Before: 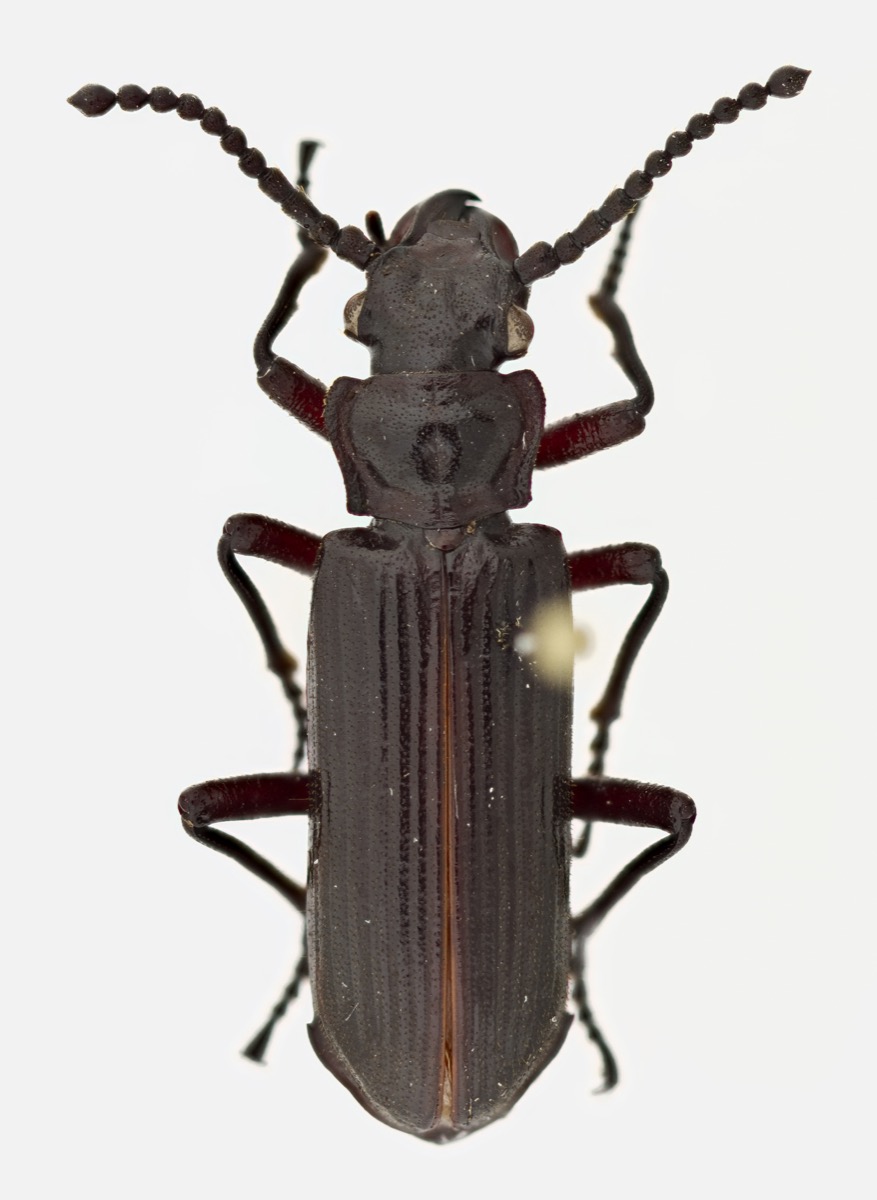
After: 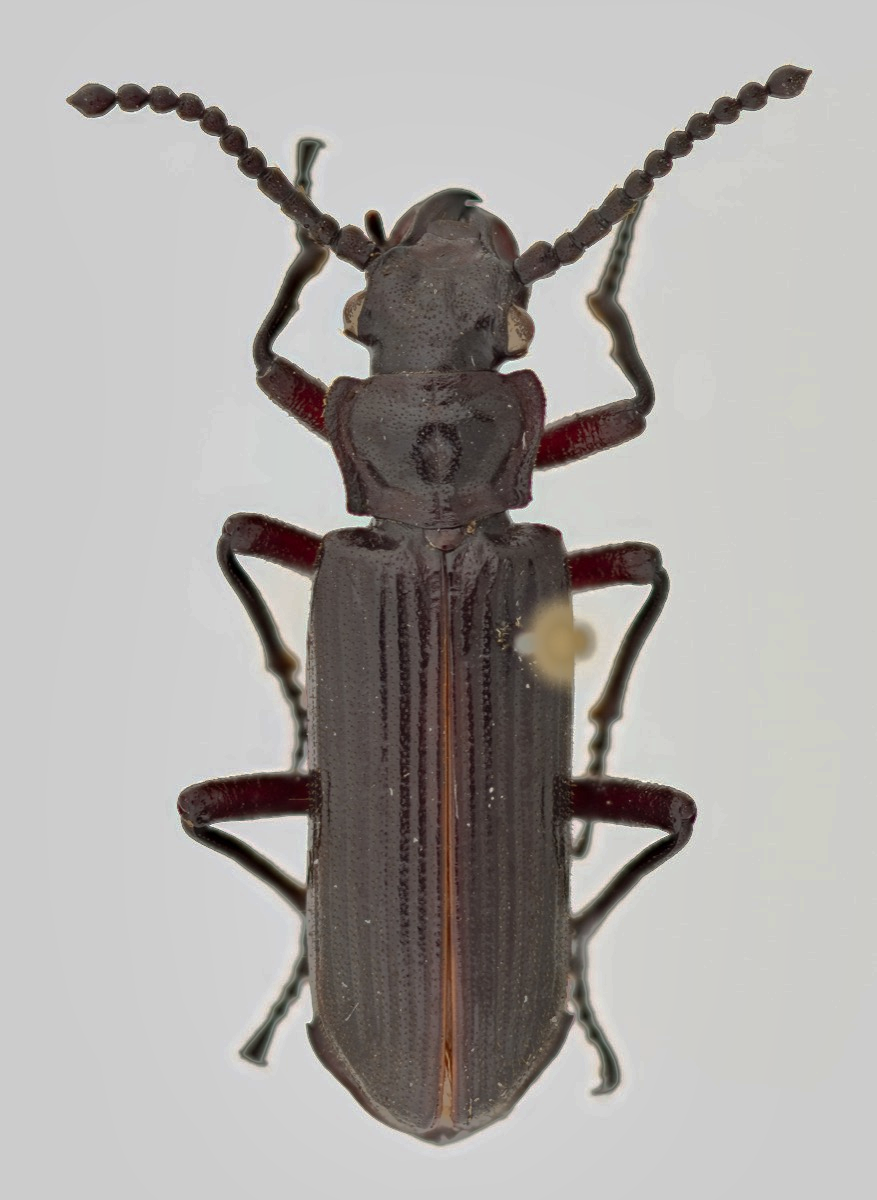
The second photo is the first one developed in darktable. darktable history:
shadows and highlights: shadows 38.35, highlights -74.69
color zones: curves: ch2 [(0, 0.5) (0.143, 0.5) (0.286, 0.416) (0.429, 0.5) (0.571, 0.5) (0.714, 0.5) (0.857, 0.5) (1, 0.5)]
